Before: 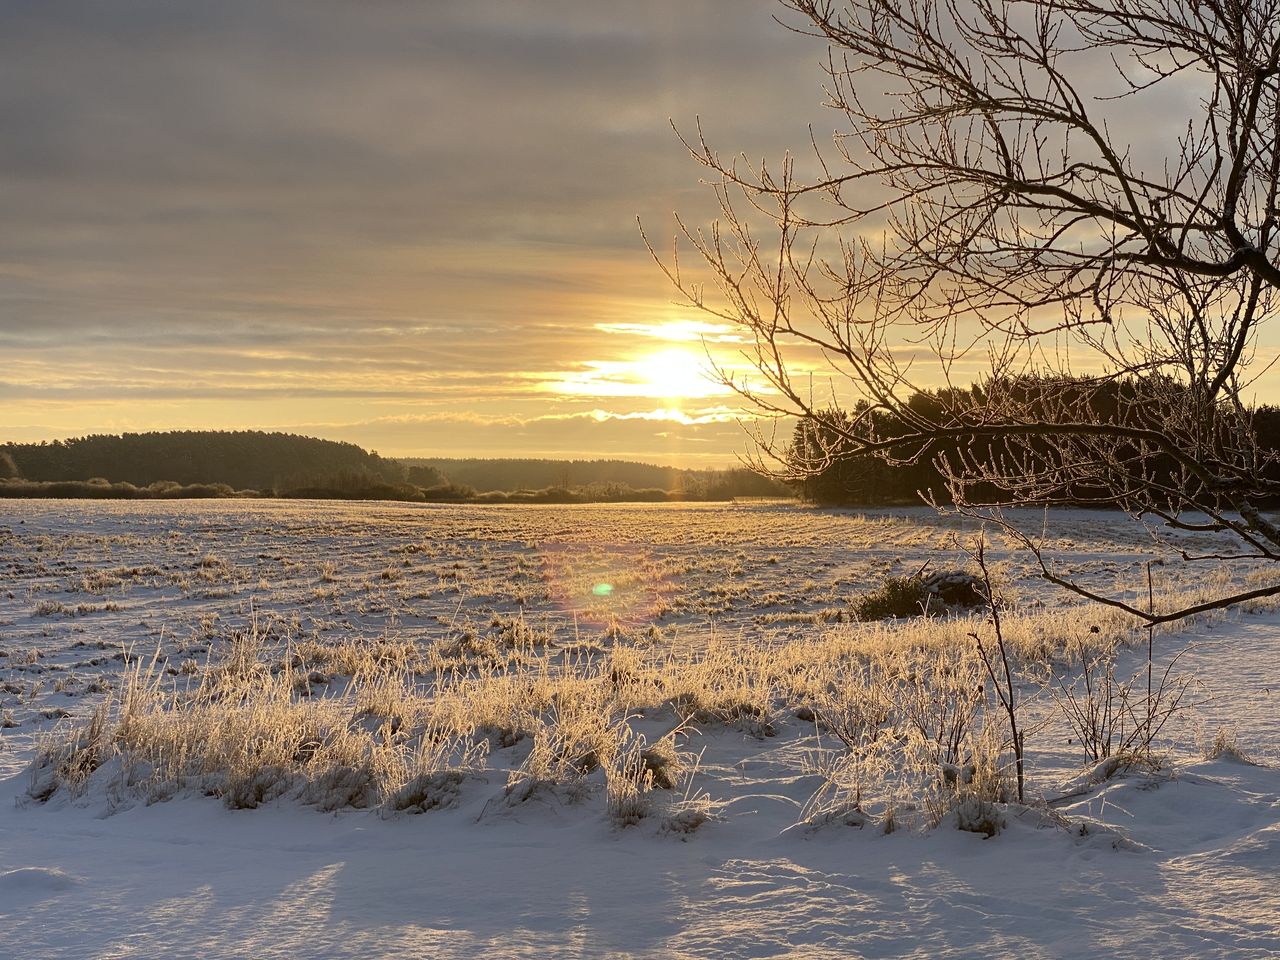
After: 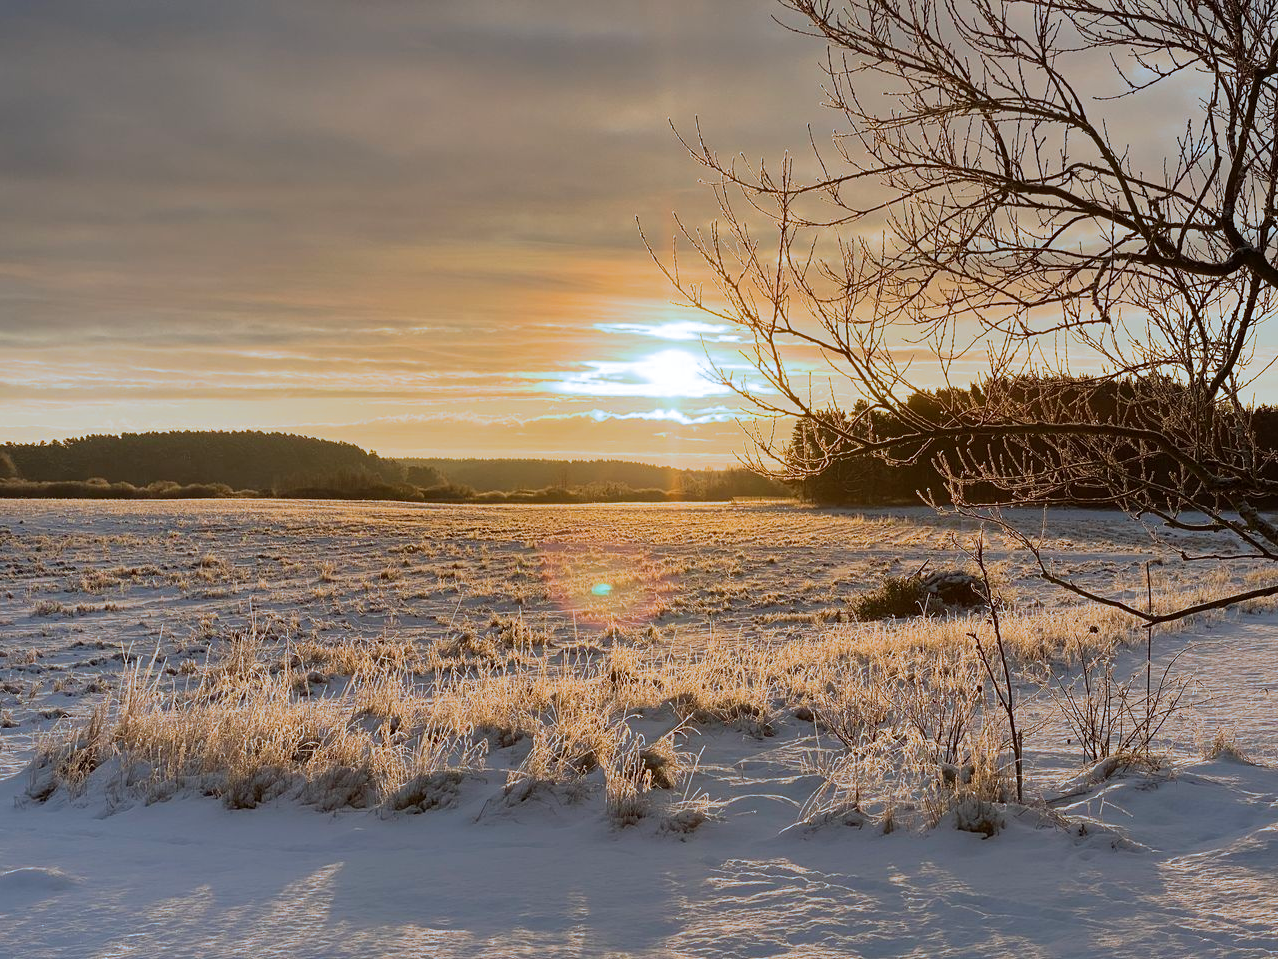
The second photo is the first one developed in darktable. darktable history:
crop and rotate: left 0.126%
split-toning: shadows › hue 351.18°, shadows › saturation 0.86, highlights › hue 218.82°, highlights › saturation 0.73, balance -19.167
